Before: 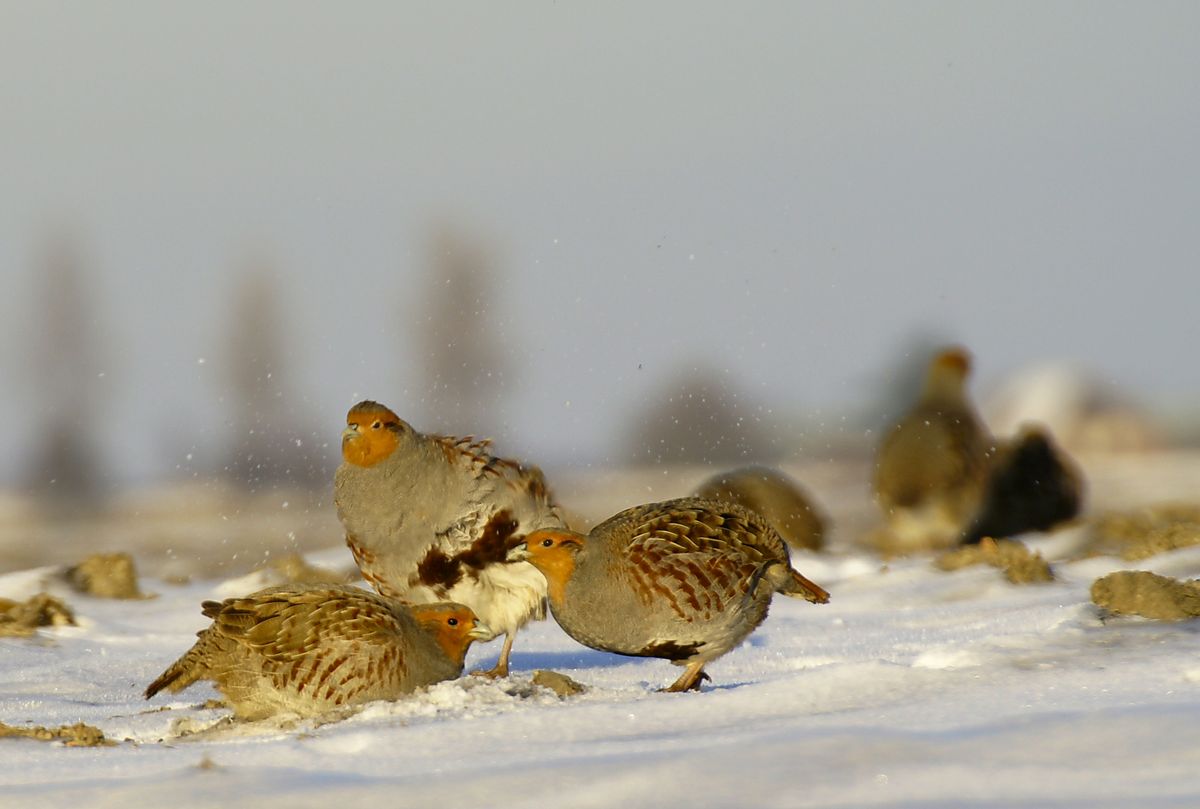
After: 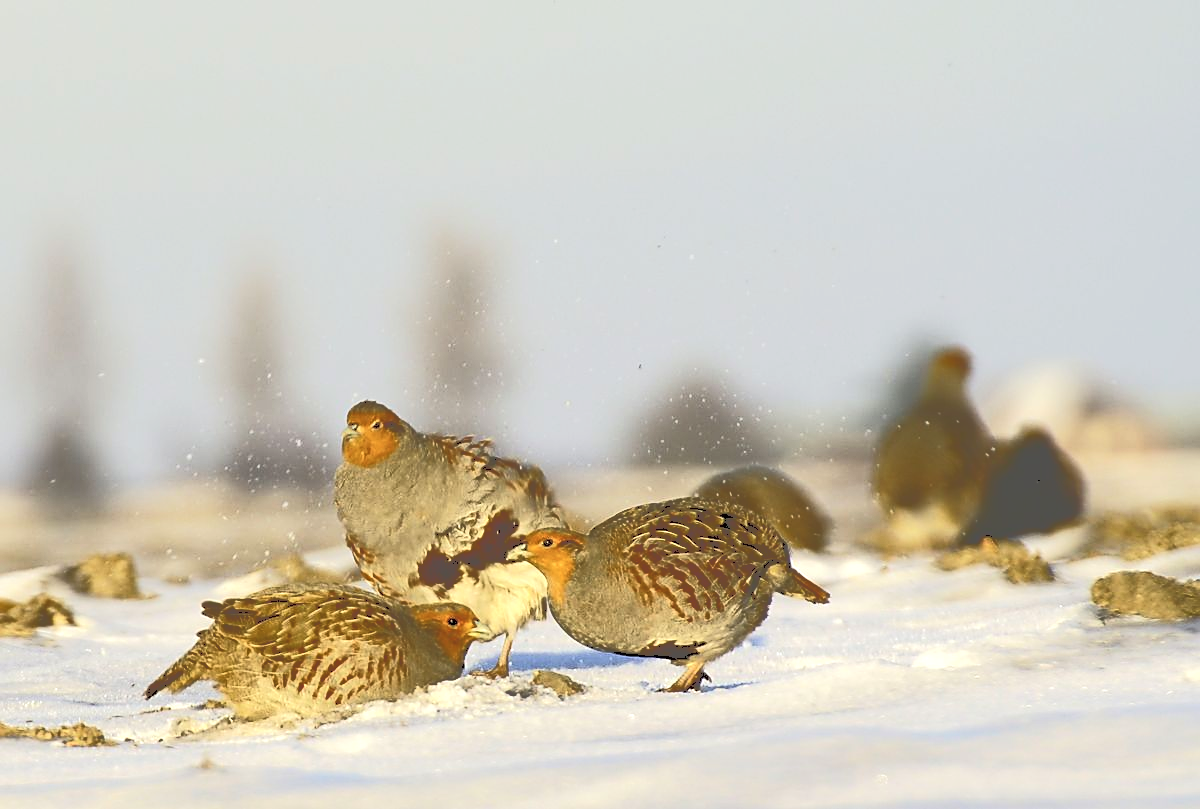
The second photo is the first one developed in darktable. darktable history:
tone equalizer: -8 EV -0.434 EV, -7 EV -0.359 EV, -6 EV -0.344 EV, -5 EV -0.258 EV, -3 EV 0.243 EV, -2 EV 0.341 EV, -1 EV 0.37 EV, +0 EV 0.435 EV, edges refinement/feathering 500, mask exposure compensation -1.57 EV, preserve details no
sharpen: on, module defaults
tone curve: curves: ch0 [(0, 0) (0.003, 0.334) (0.011, 0.338) (0.025, 0.338) (0.044, 0.338) (0.069, 0.339) (0.1, 0.342) (0.136, 0.343) (0.177, 0.349) (0.224, 0.36) (0.277, 0.385) (0.335, 0.42) (0.399, 0.465) (0.468, 0.535) (0.543, 0.632) (0.623, 0.73) (0.709, 0.814) (0.801, 0.879) (0.898, 0.935) (1, 1)], color space Lab, independent channels, preserve colors none
